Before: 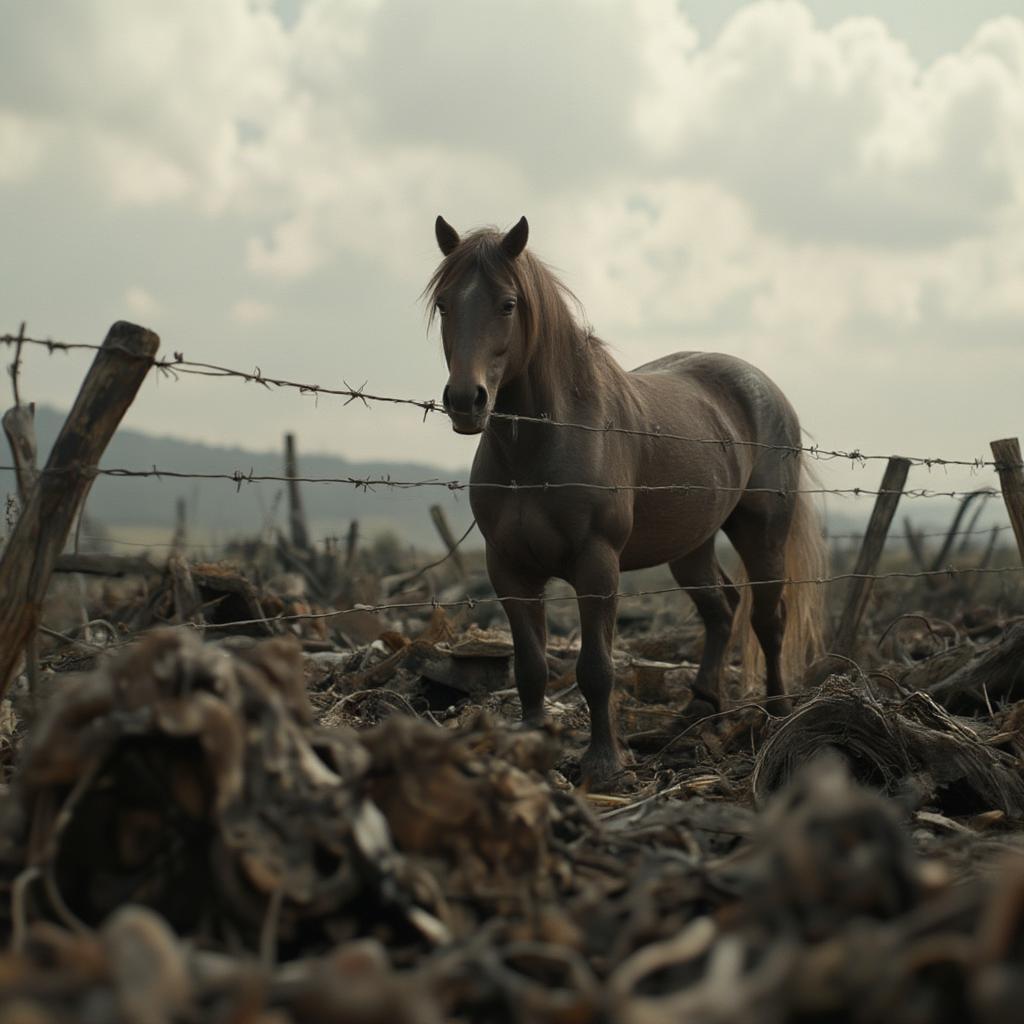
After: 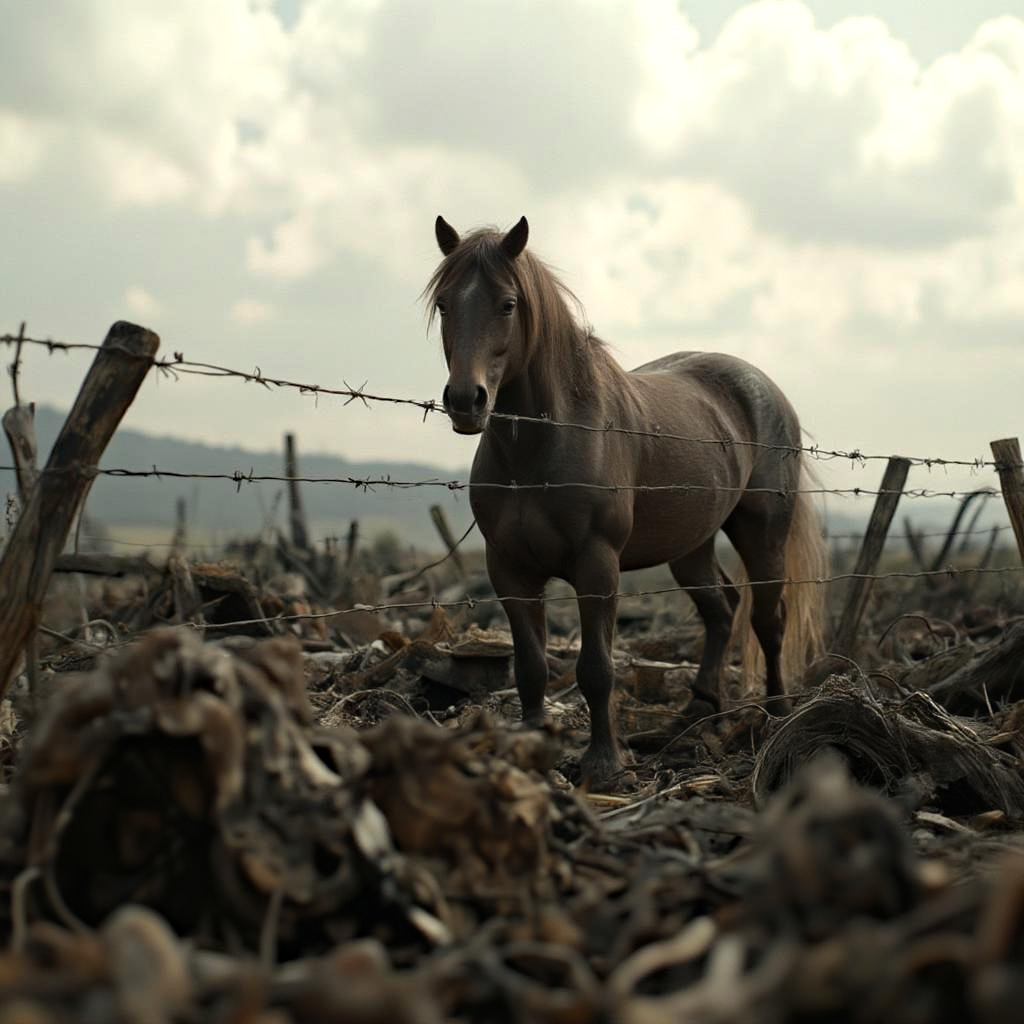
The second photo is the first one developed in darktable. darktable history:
tone equalizer: -8 EV -0.431 EV, -7 EV -0.363 EV, -6 EV -0.347 EV, -5 EV -0.212 EV, -3 EV 0.253 EV, -2 EV 0.305 EV, -1 EV 0.395 EV, +0 EV 0.423 EV
haze removal: compatibility mode true, adaptive false
